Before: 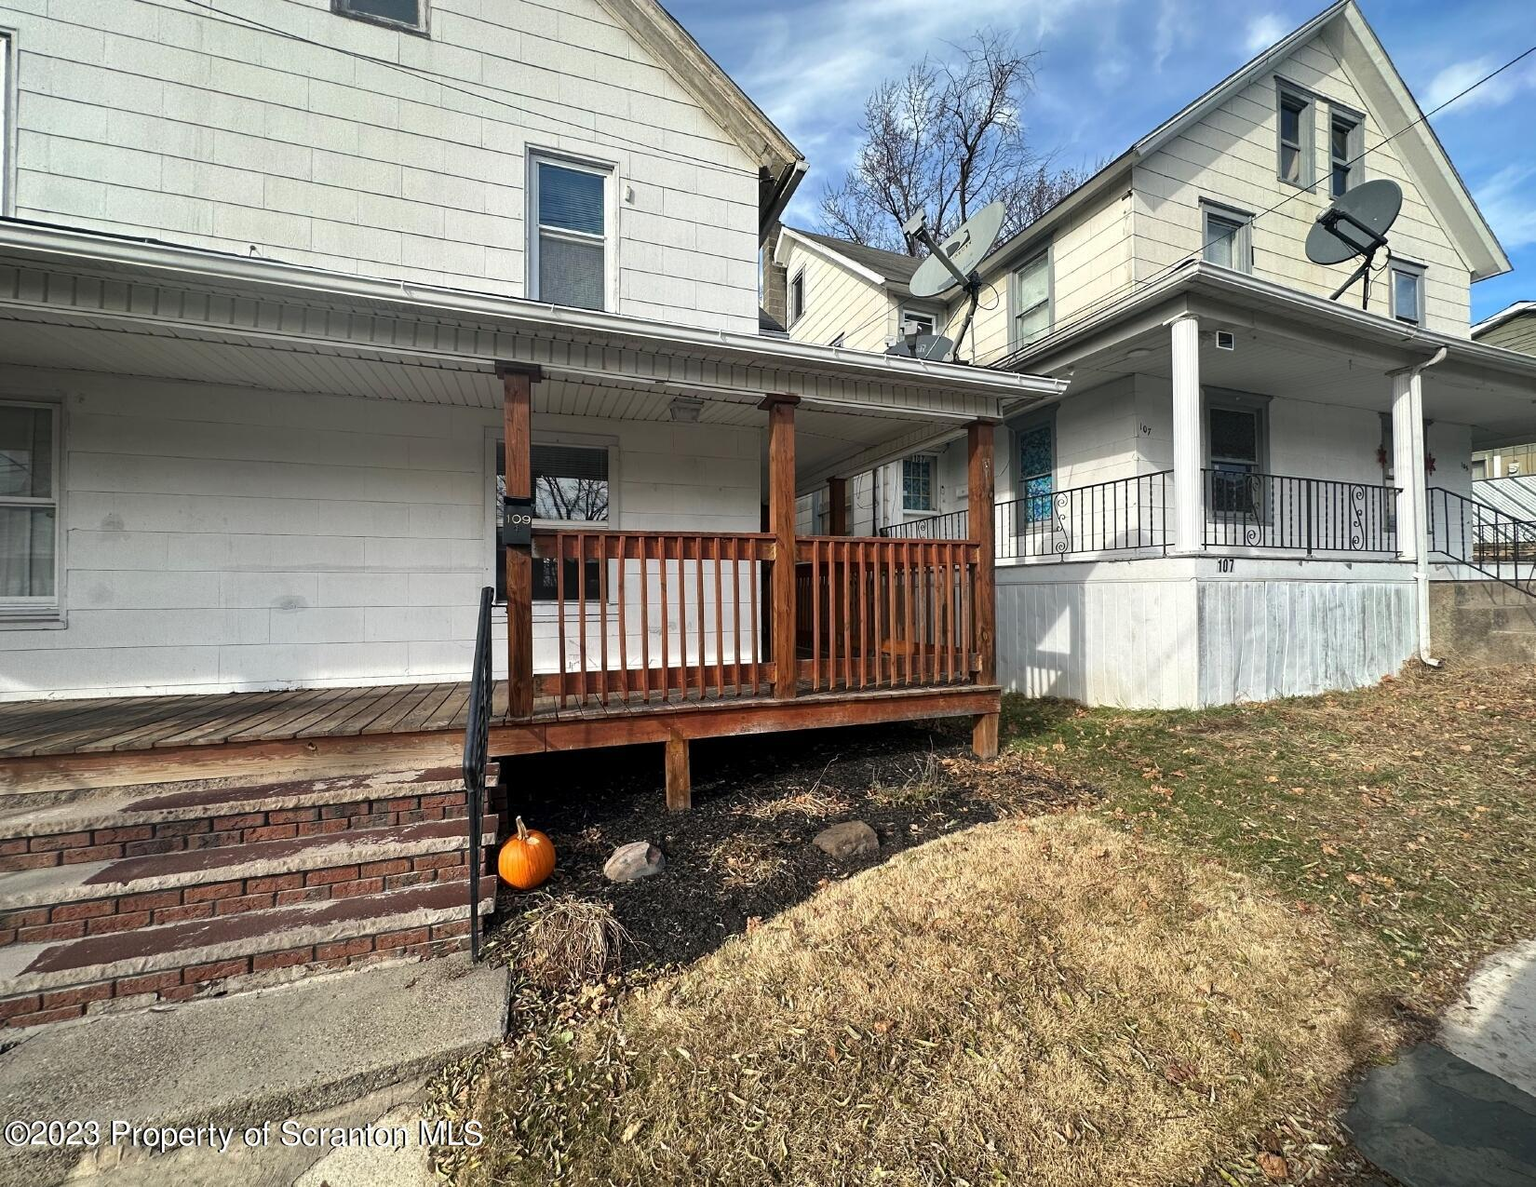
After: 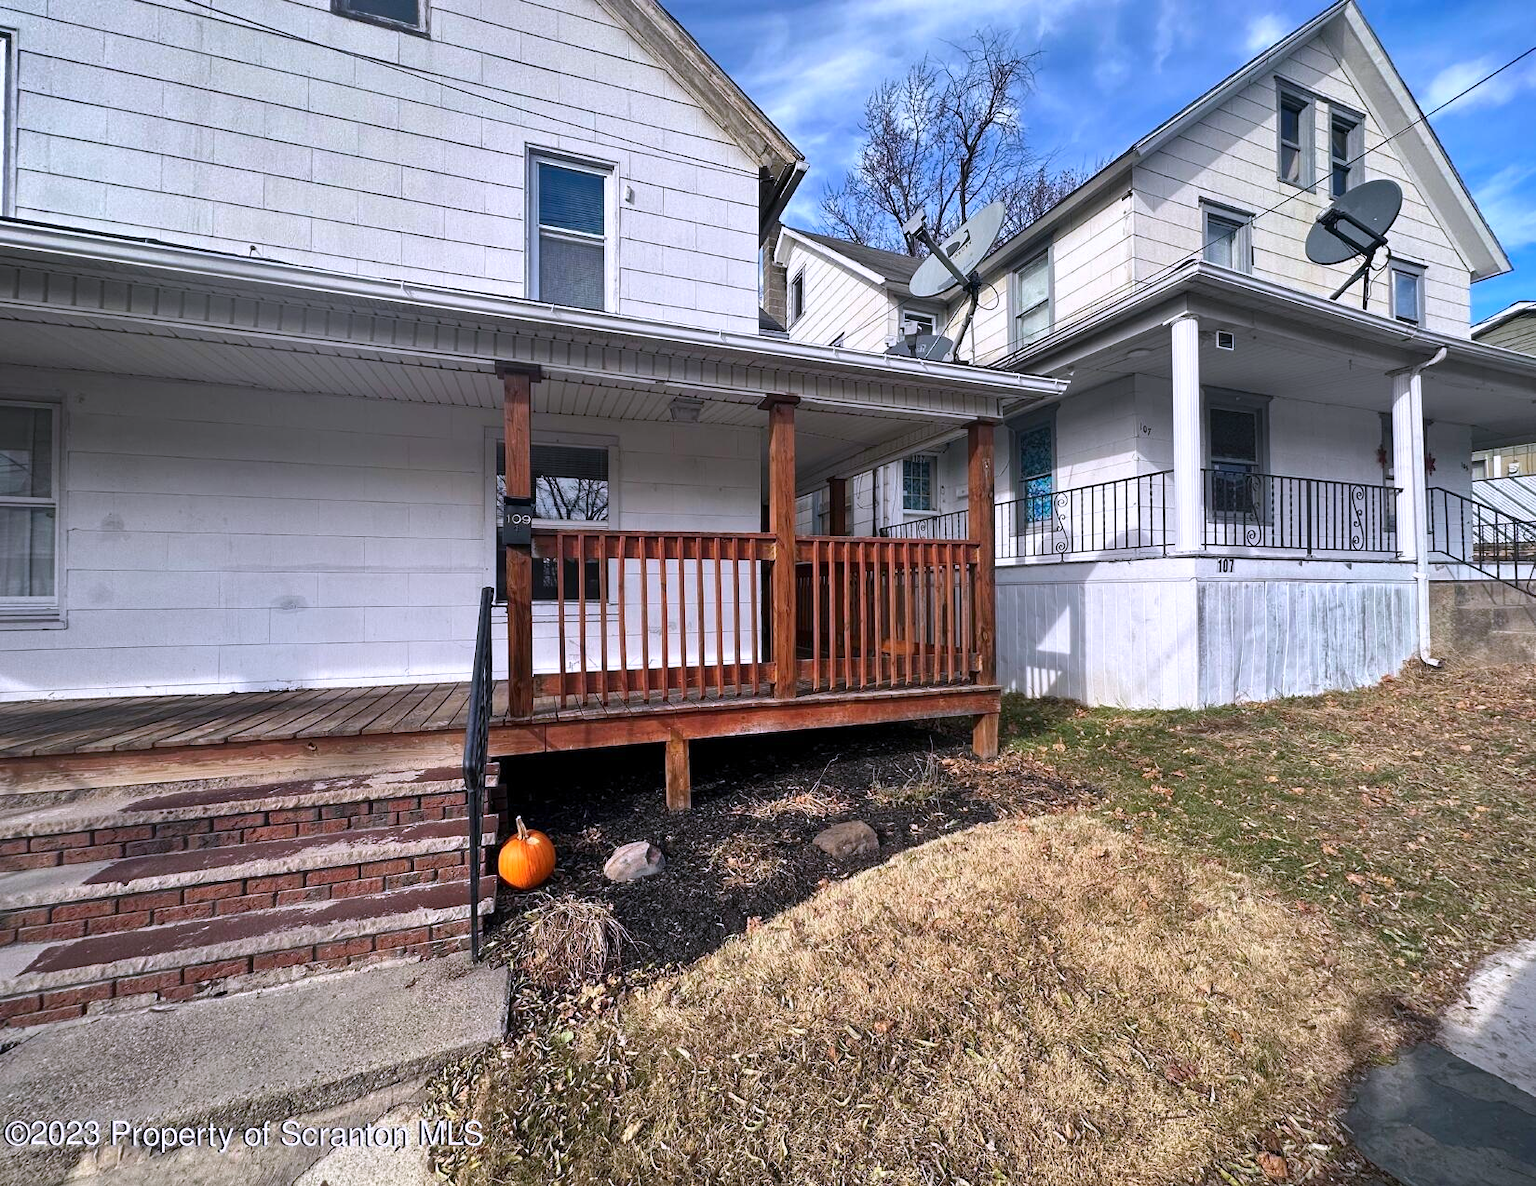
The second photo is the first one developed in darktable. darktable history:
contrast brightness saturation: contrast 0.035, saturation 0.152
color calibration: illuminant as shot in camera, x 0.363, y 0.386, temperature 4532 K
shadows and highlights: low approximation 0.01, soften with gaussian
